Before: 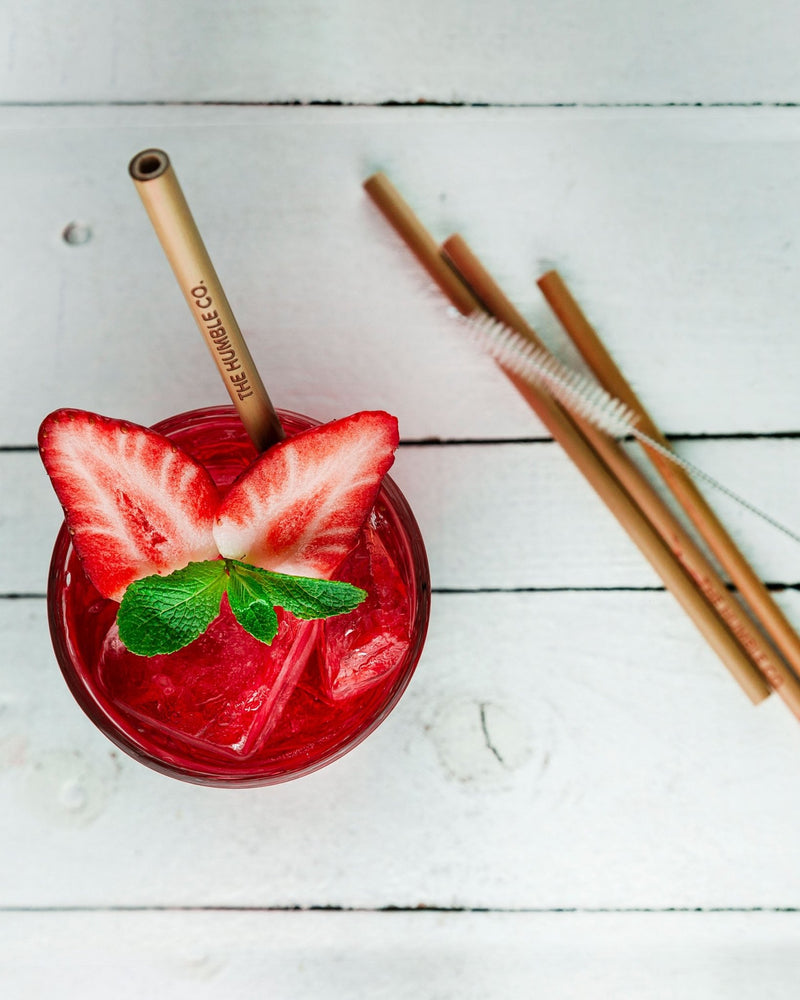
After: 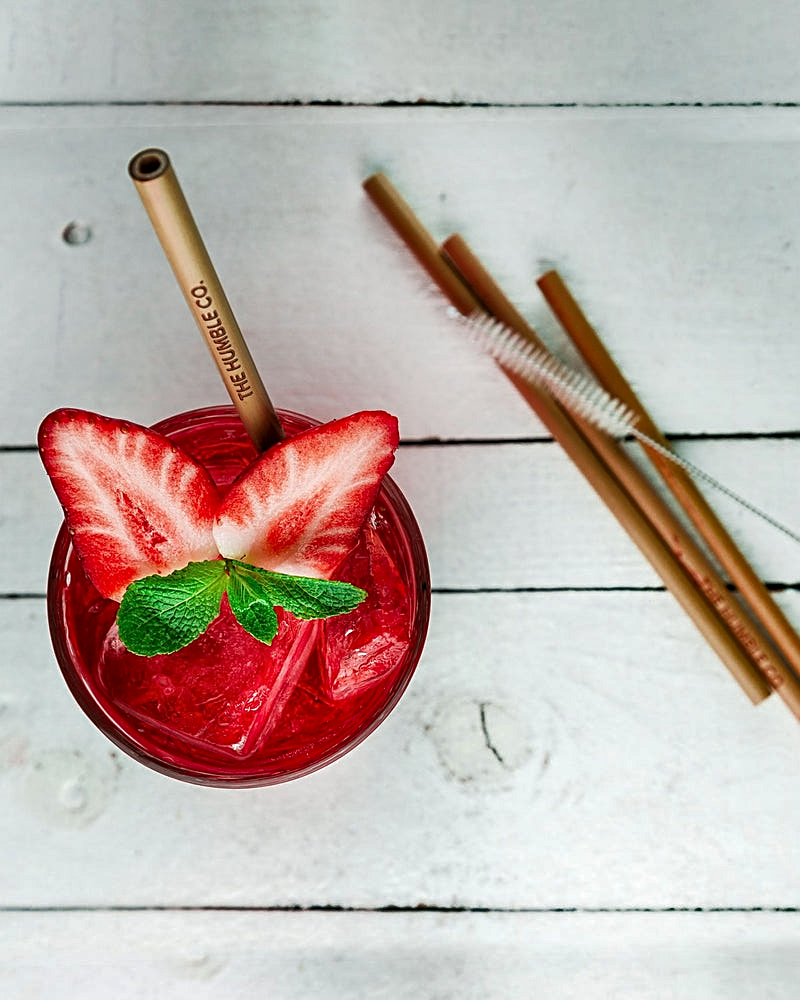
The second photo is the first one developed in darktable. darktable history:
shadows and highlights: shadows 13.7, white point adjustment 1.18, soften with gaussian
local contrast: highlights 103%, shadows 99%, detail 119%, midtone range 0.2
sharpen: on, module defaults
